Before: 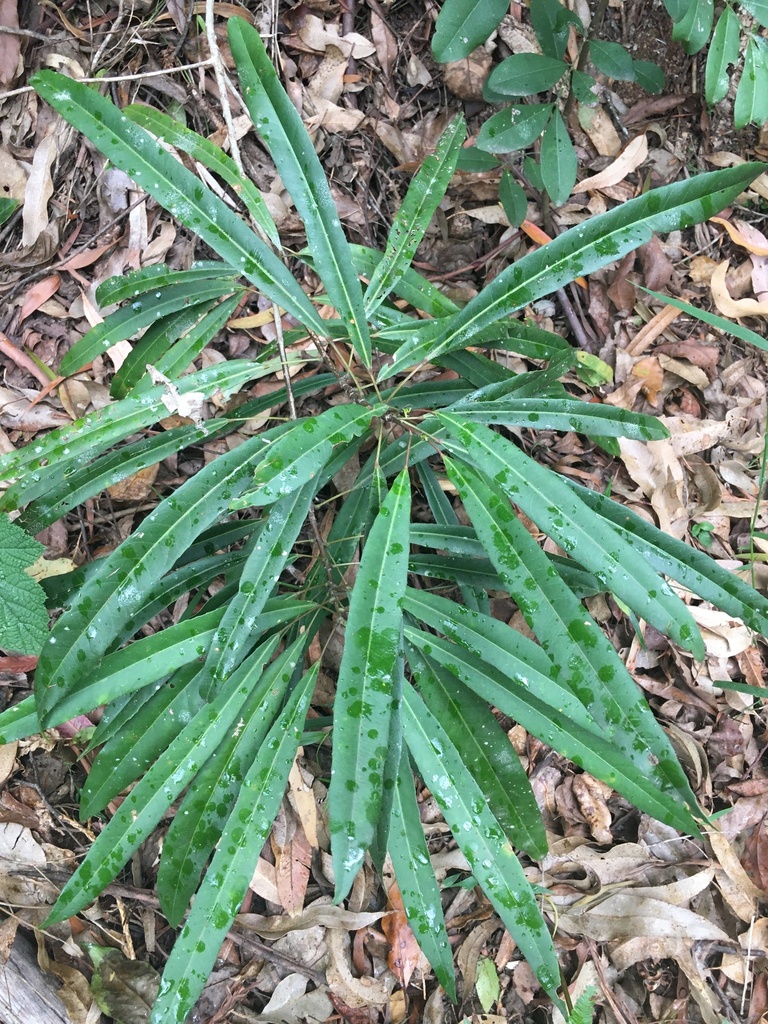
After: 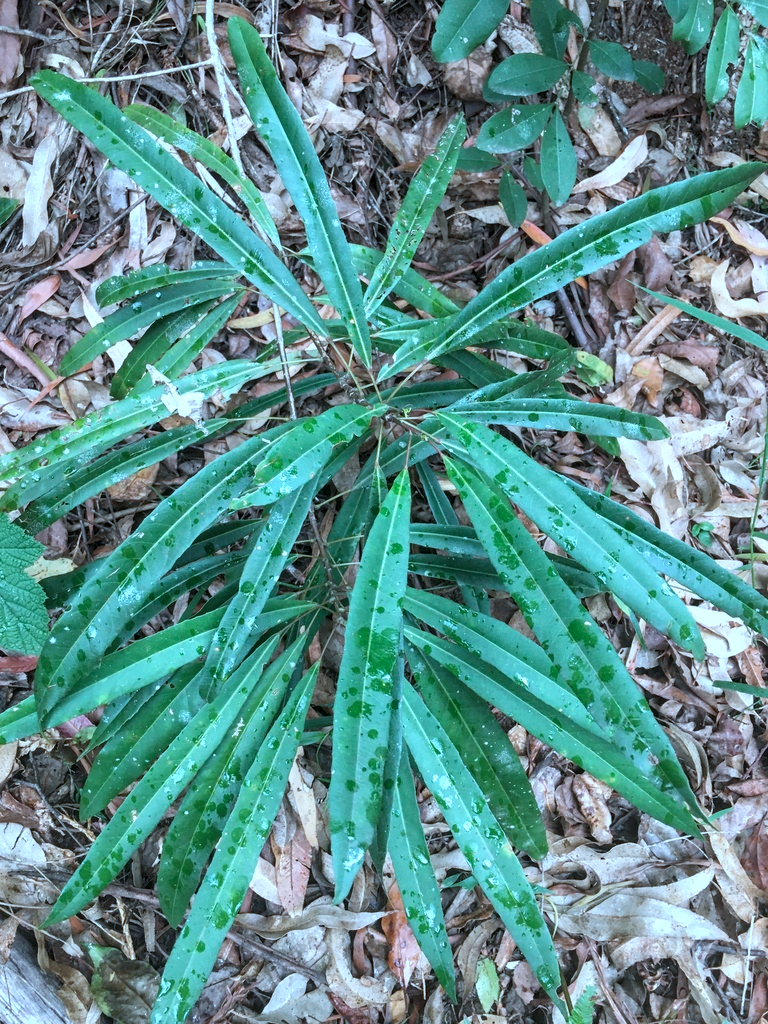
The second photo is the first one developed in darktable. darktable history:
color correction: highlights a* -8.71, highlights b* -22.7
local contrast: on, module defaults
